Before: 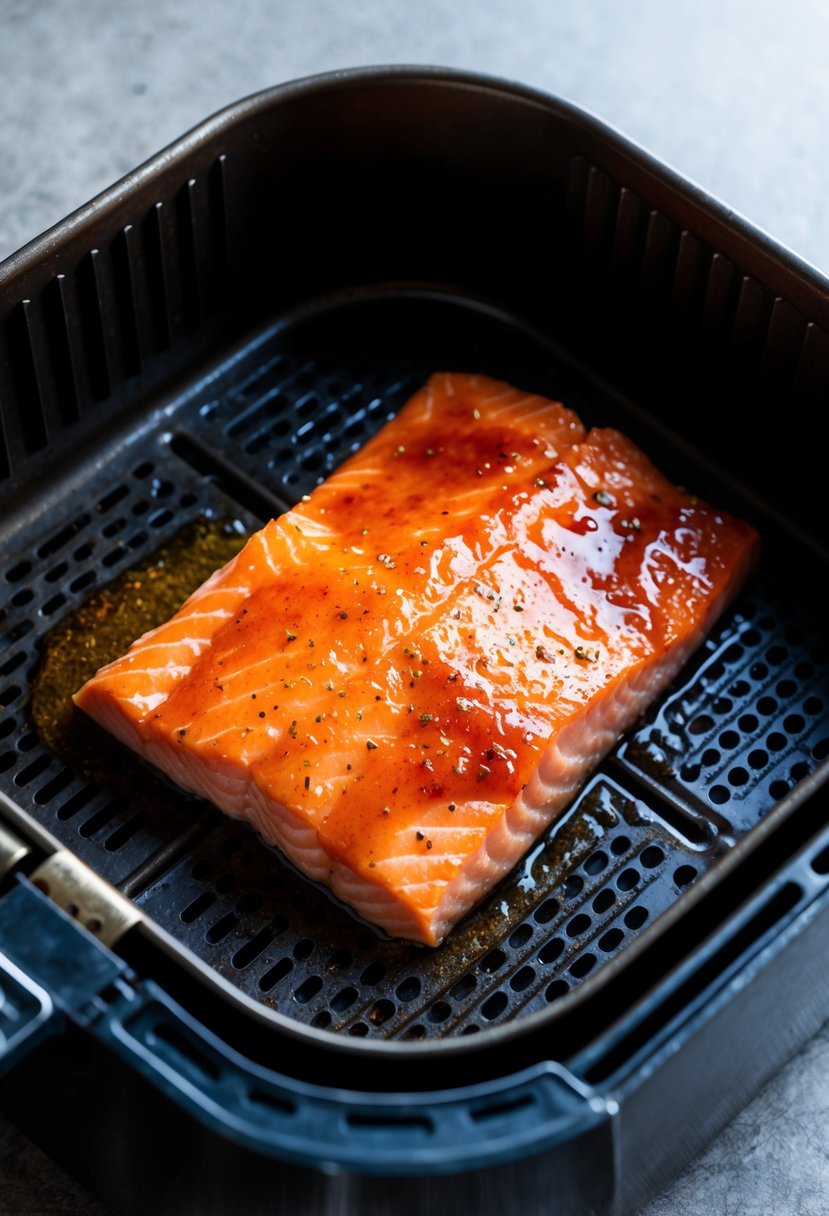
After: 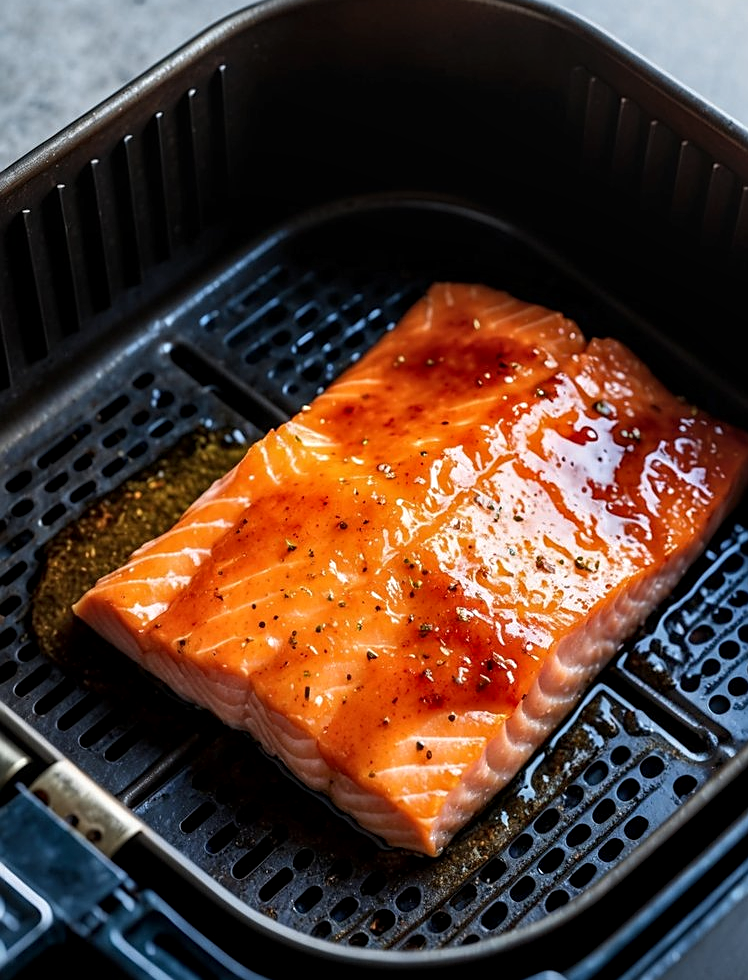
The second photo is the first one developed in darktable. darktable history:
crop: top 7.45%, right 9.767%, bottom 11.912%
tone equalizer: edges refinement/feathering 500, mask exposure compensation -1.57 EV, preserve details no
local contrast: detail 130%
sharpen: on, module defaults
